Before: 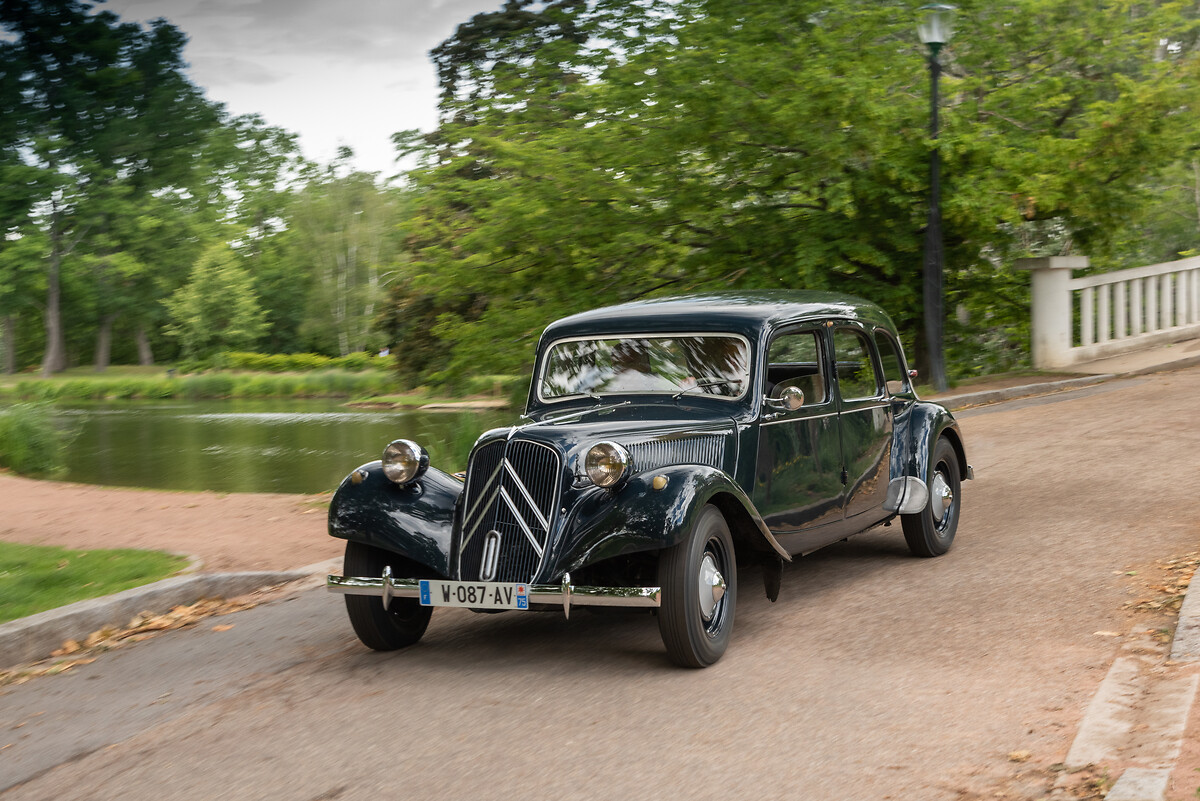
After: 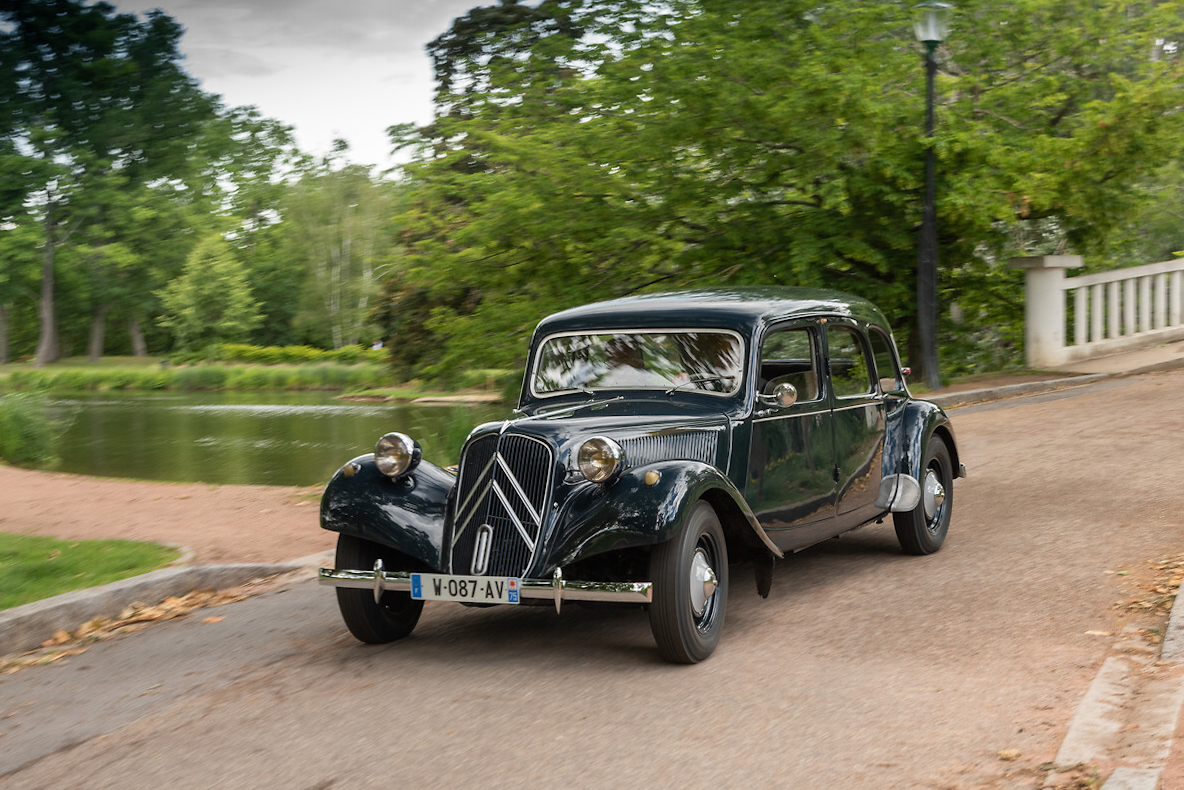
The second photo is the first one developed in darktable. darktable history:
crop and rotate: angle -0.506°
